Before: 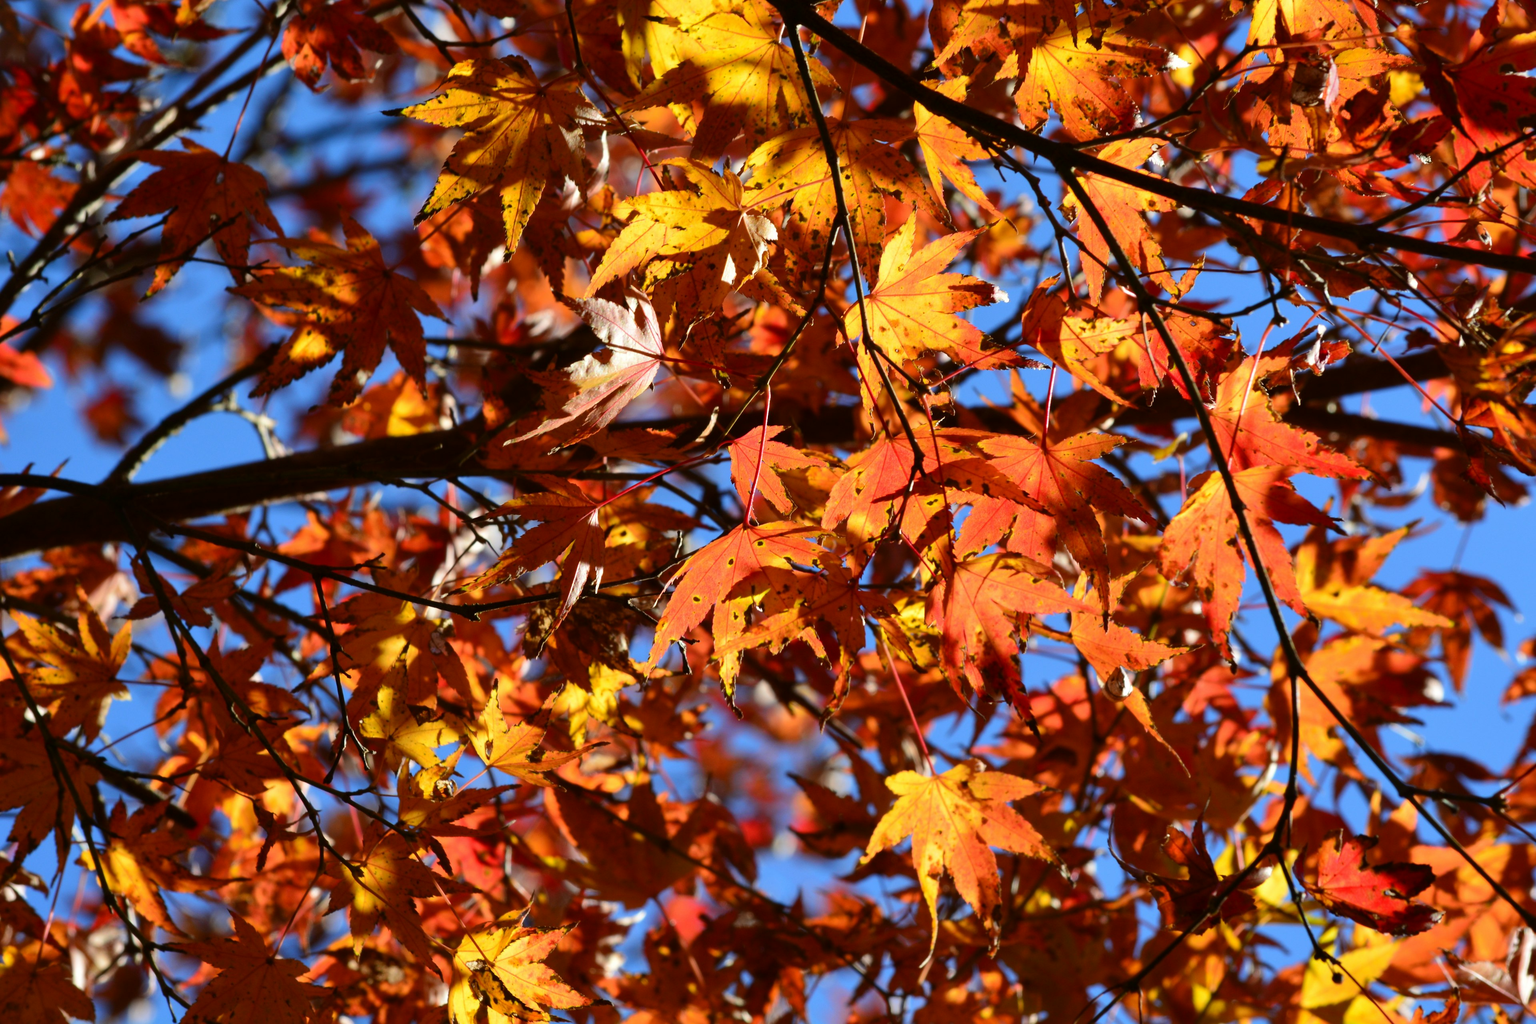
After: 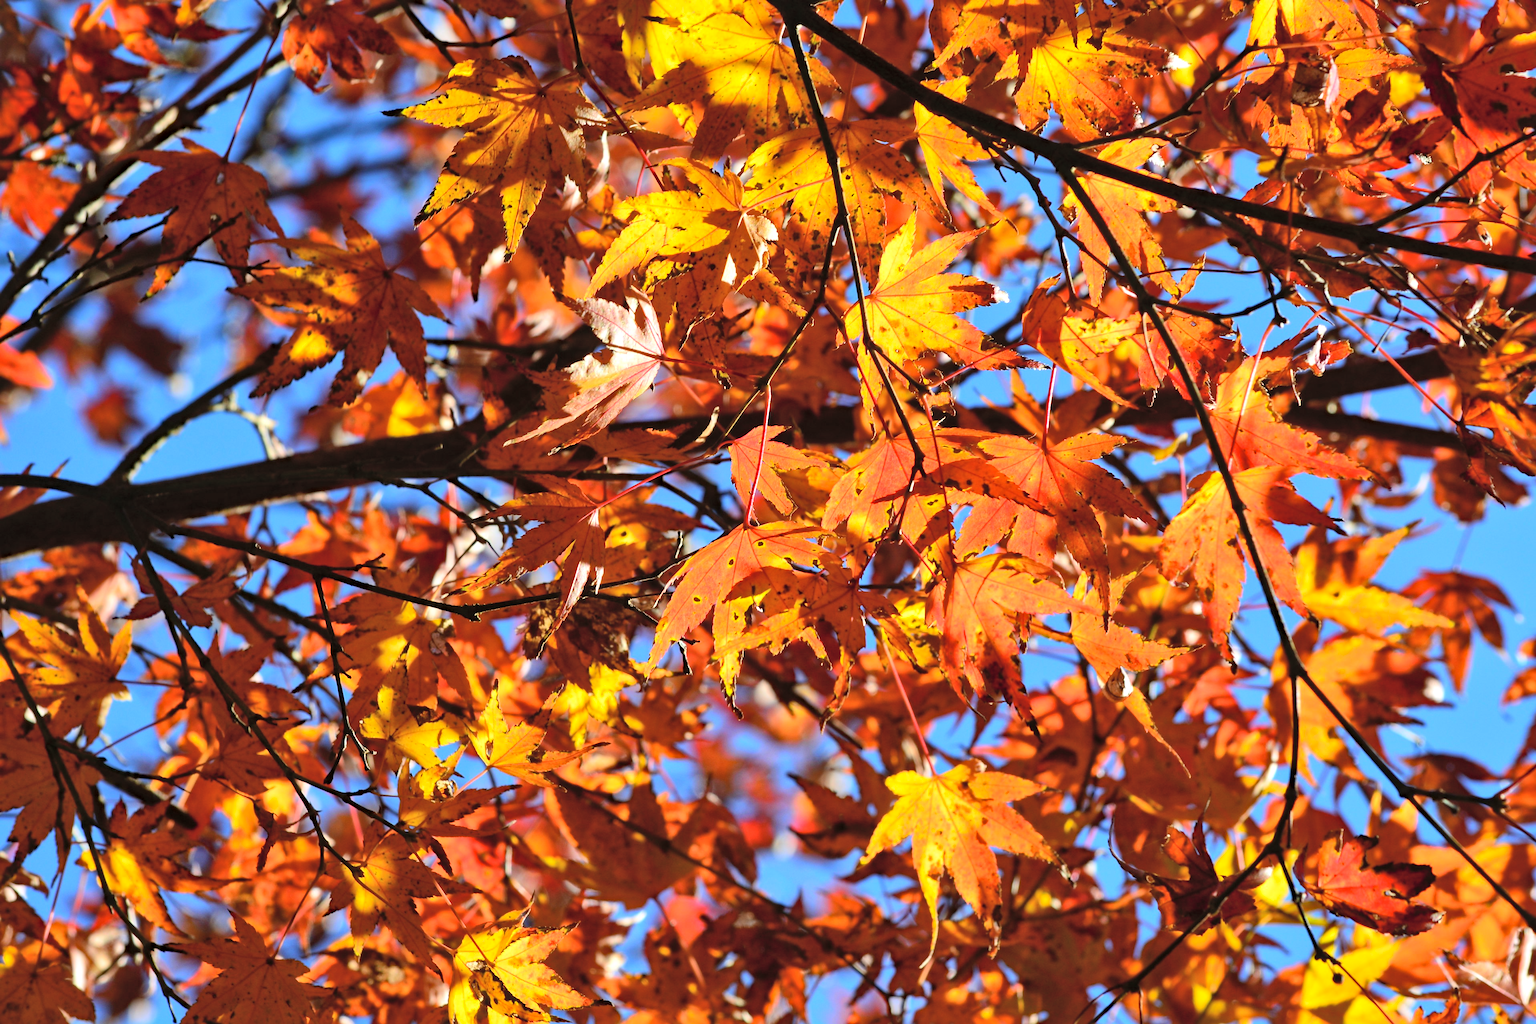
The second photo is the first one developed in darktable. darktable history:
sharpen: radius 1.864, amount 0.398, threshold 1.271
contrast brightness saturation: contrast 0.1, brightness 0.3, saturation 0.14
haze removal: compatibility mode true, adaptive false
local contrast: mode bilateral grid, contrast 20, coarseness 50, detail 130%, midtone range 0.2
